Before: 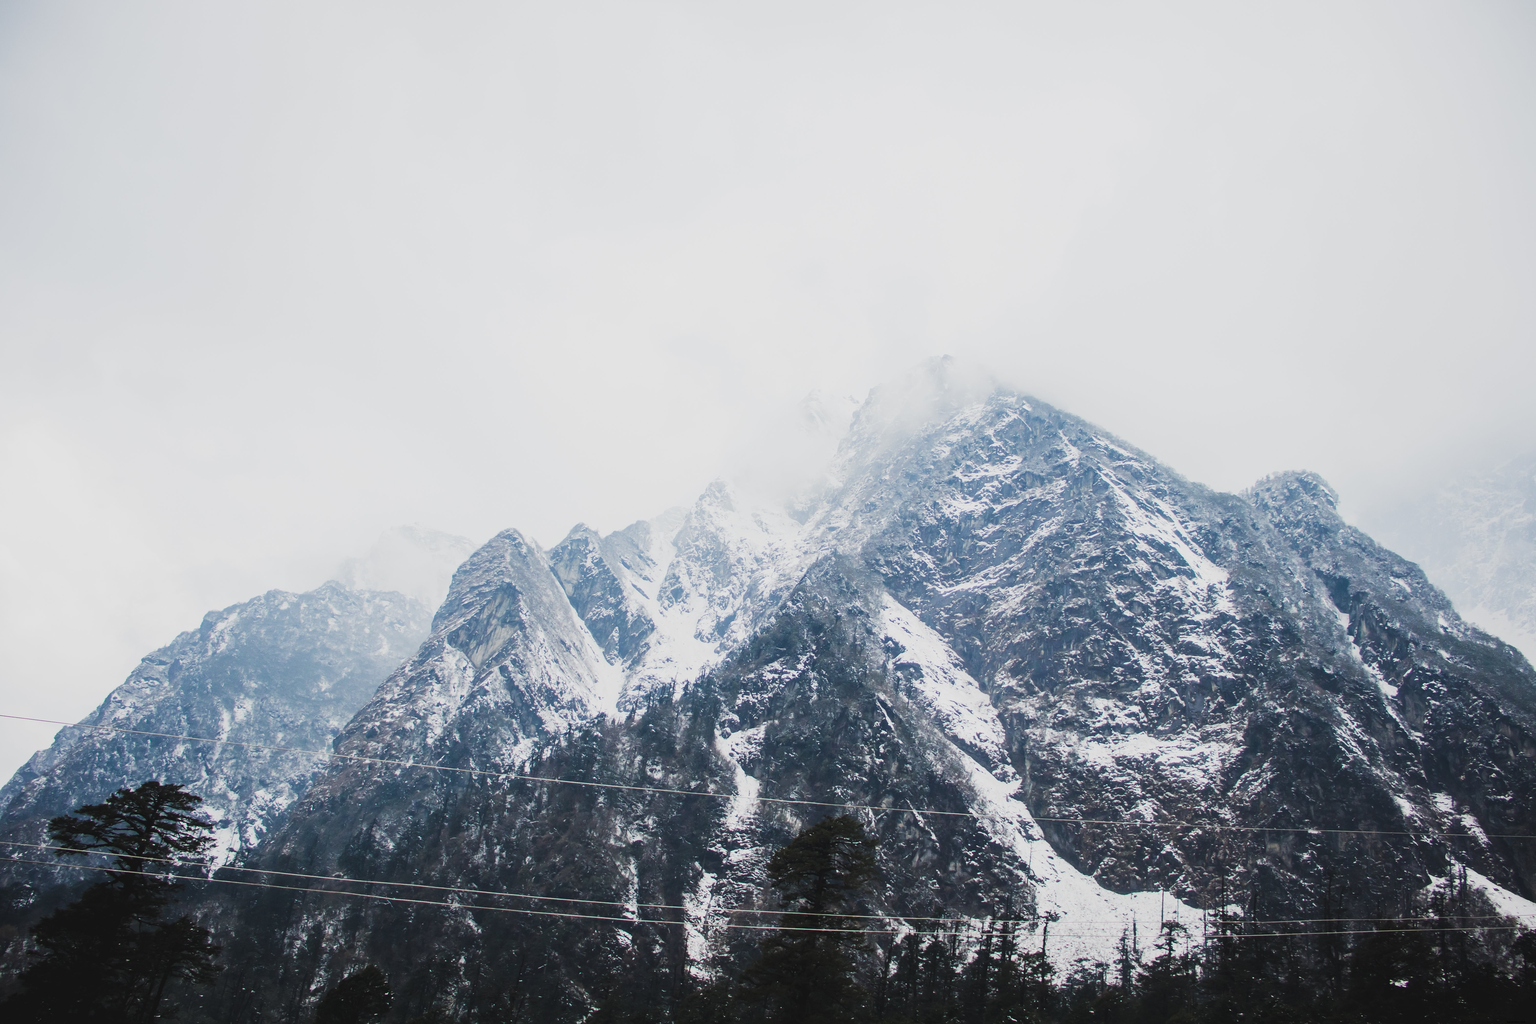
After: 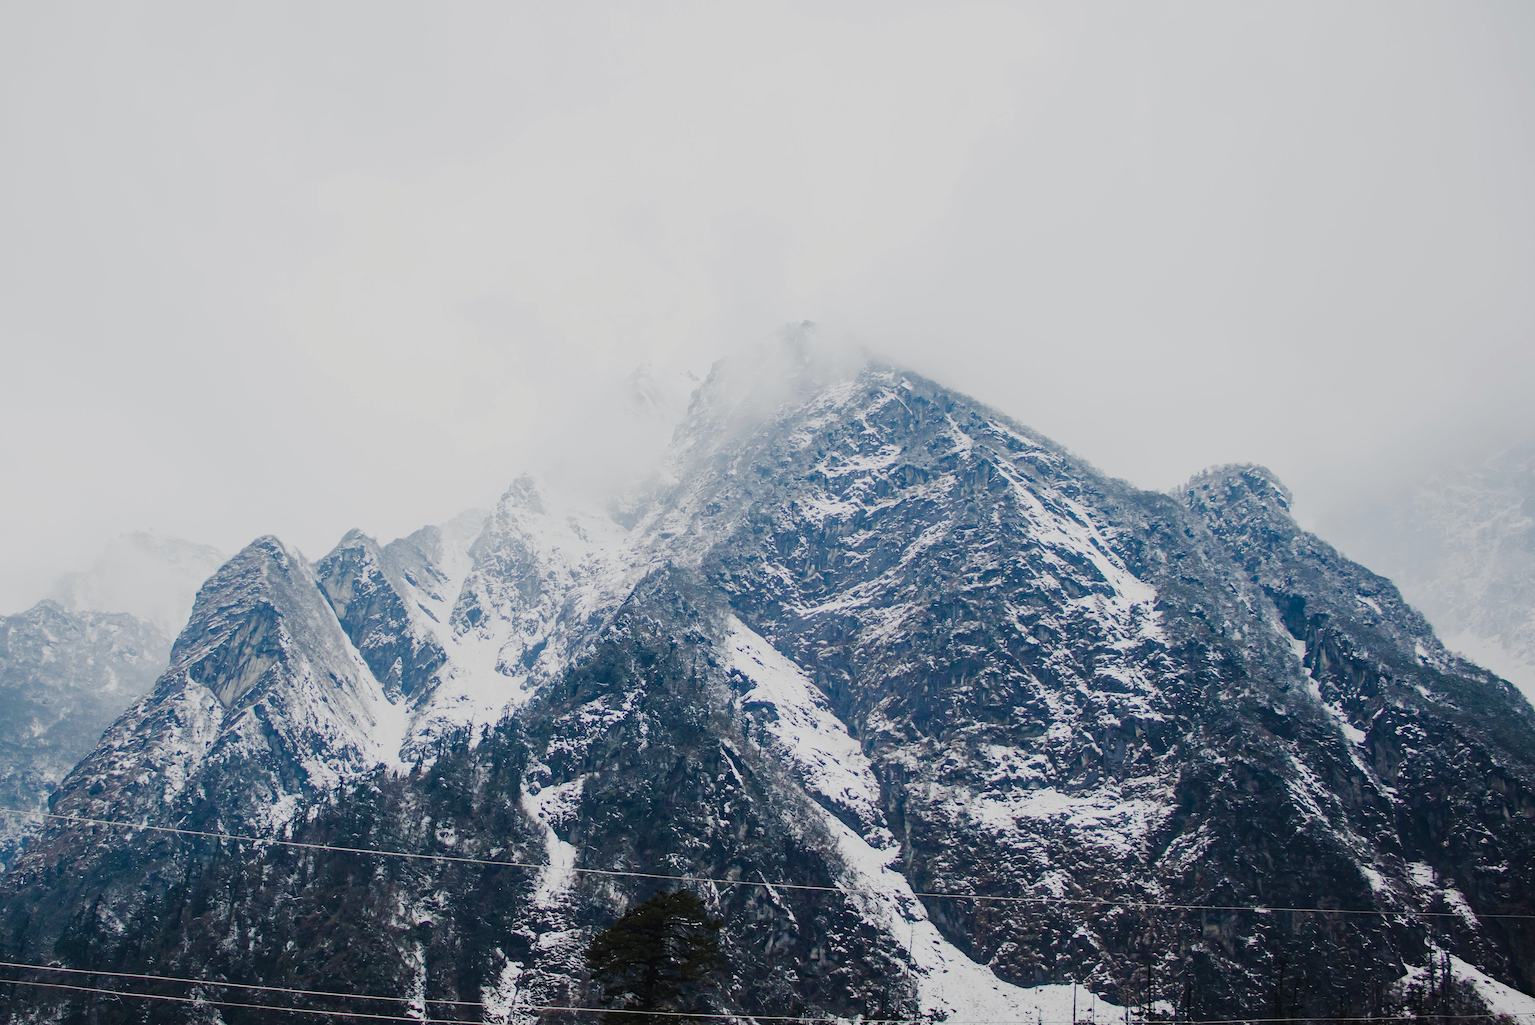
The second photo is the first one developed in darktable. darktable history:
color balance rgb: power › hue 311.23°, linear chroma grading › shadows -1.915%, linear chroma grading › highlights -14.618%, linear chroma grading › global chroma -9.485%, linear chroma grading › mid-tones -9.853%, perceptual saturation grading › global saturation 20%, perceptual saturation grading › highlights -25.799%, perceptual saturation grading › shadows 25.9%
exposure: exposure -0.259 EV, compensate highlight preservation false
haze removal: strength 0.502, distance 0.427, compatibility mode true, adaptive false
crop: left 19.163%, top 9.385%, right 0%, bottom 9.665%
